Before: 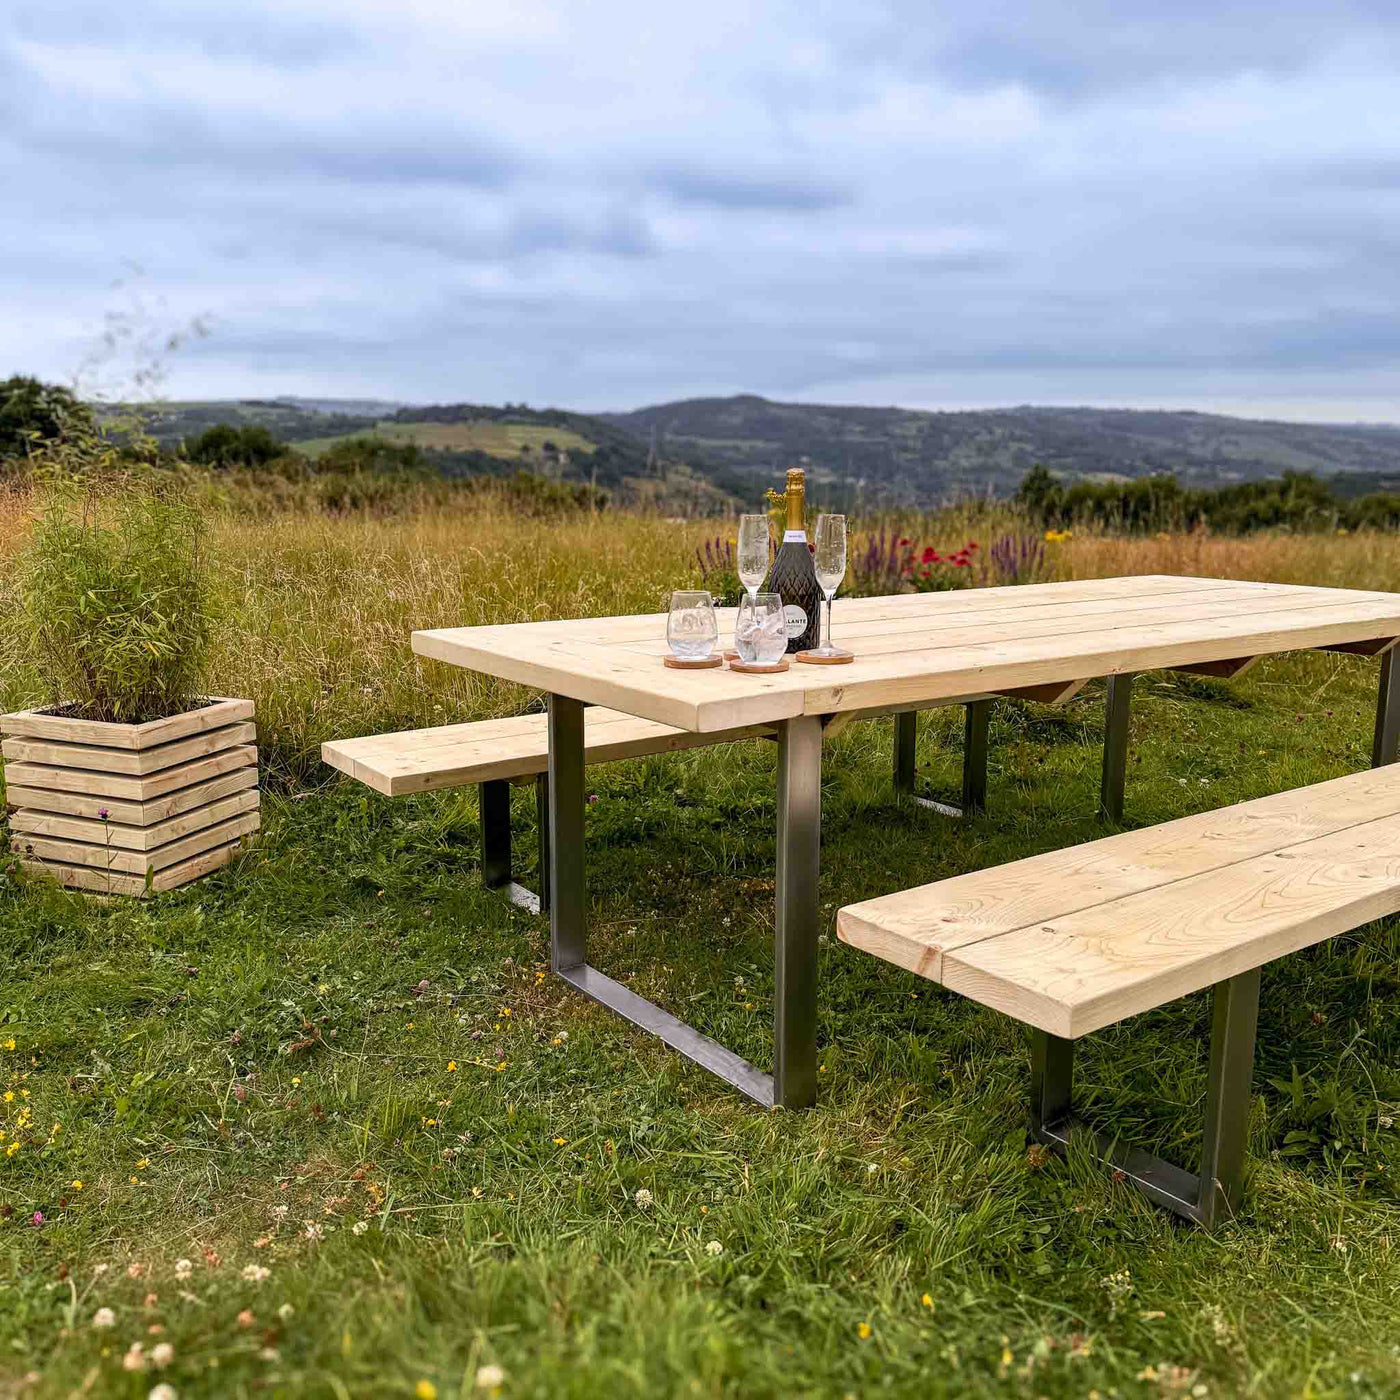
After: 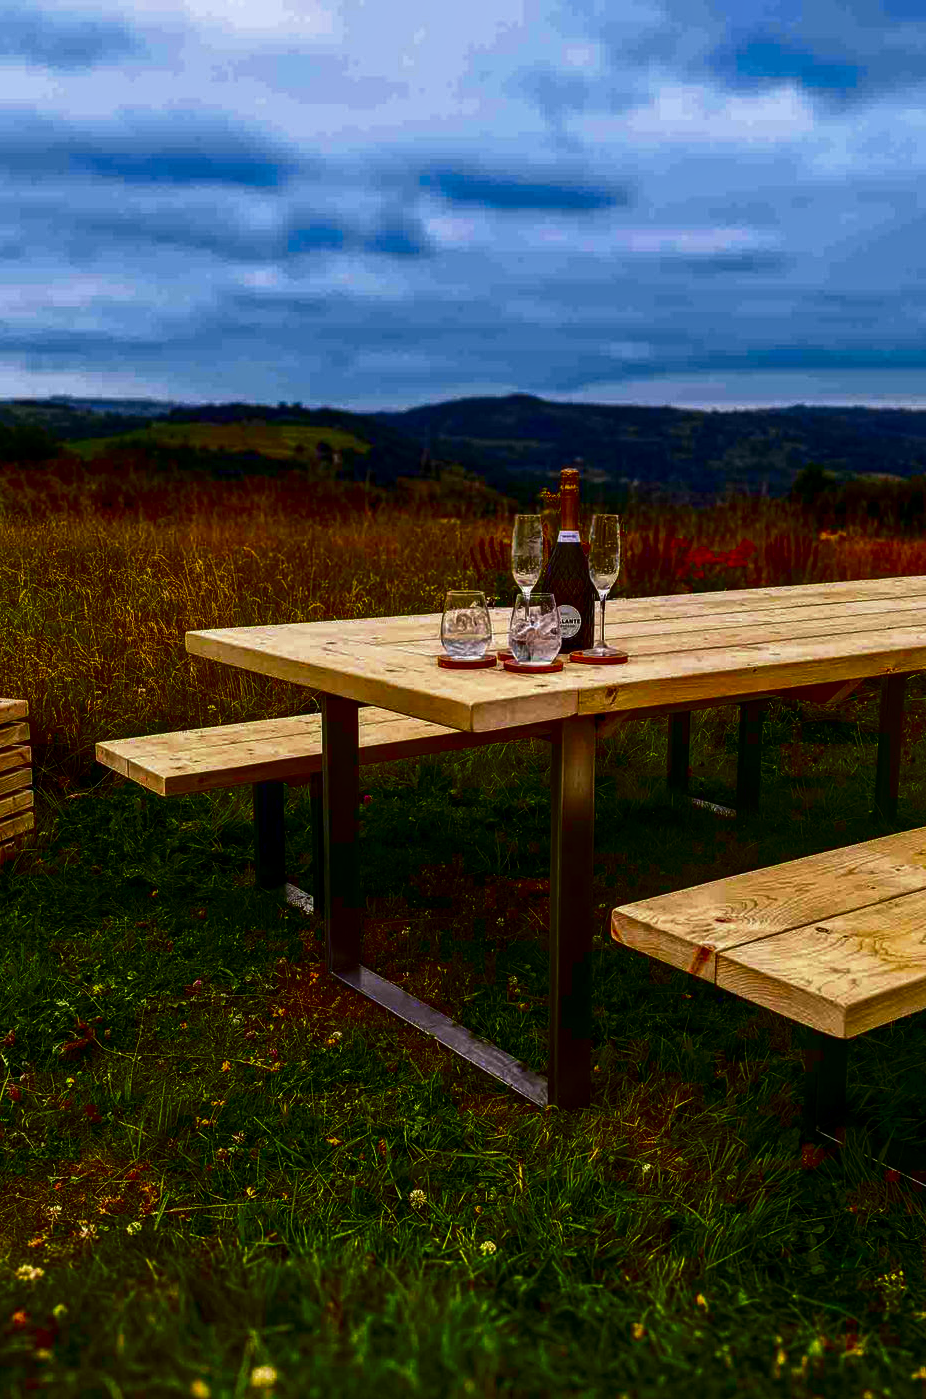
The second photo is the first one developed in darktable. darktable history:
crop and rotate: left 16.162%, right 17.665%
contrast brightness saturation: brightness -0.995, saturation 0.994
local contrast: on, module defaults
